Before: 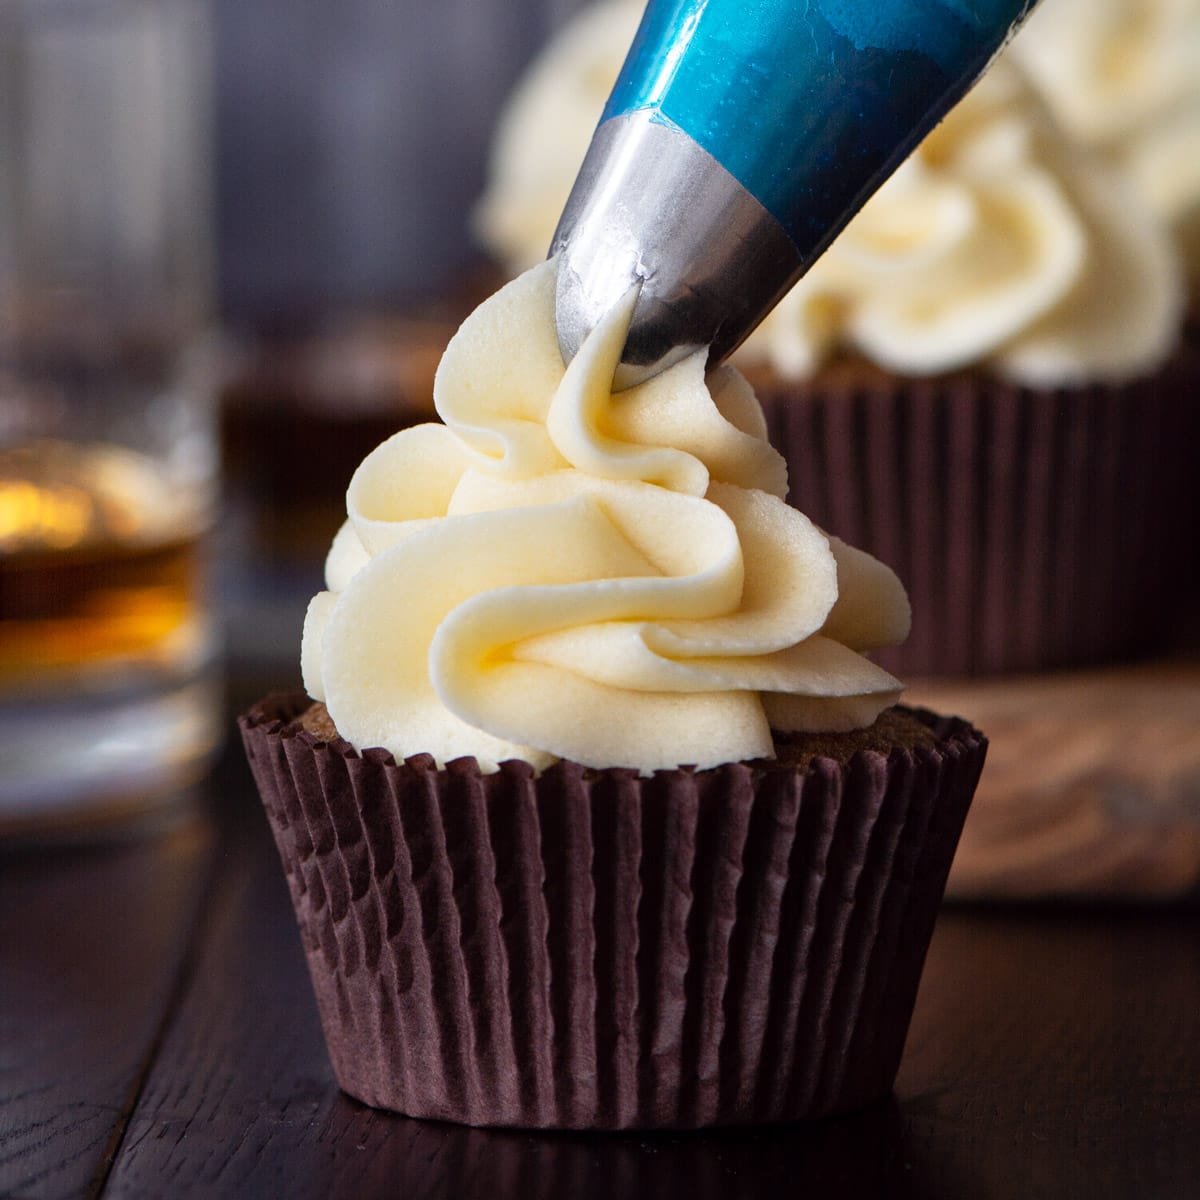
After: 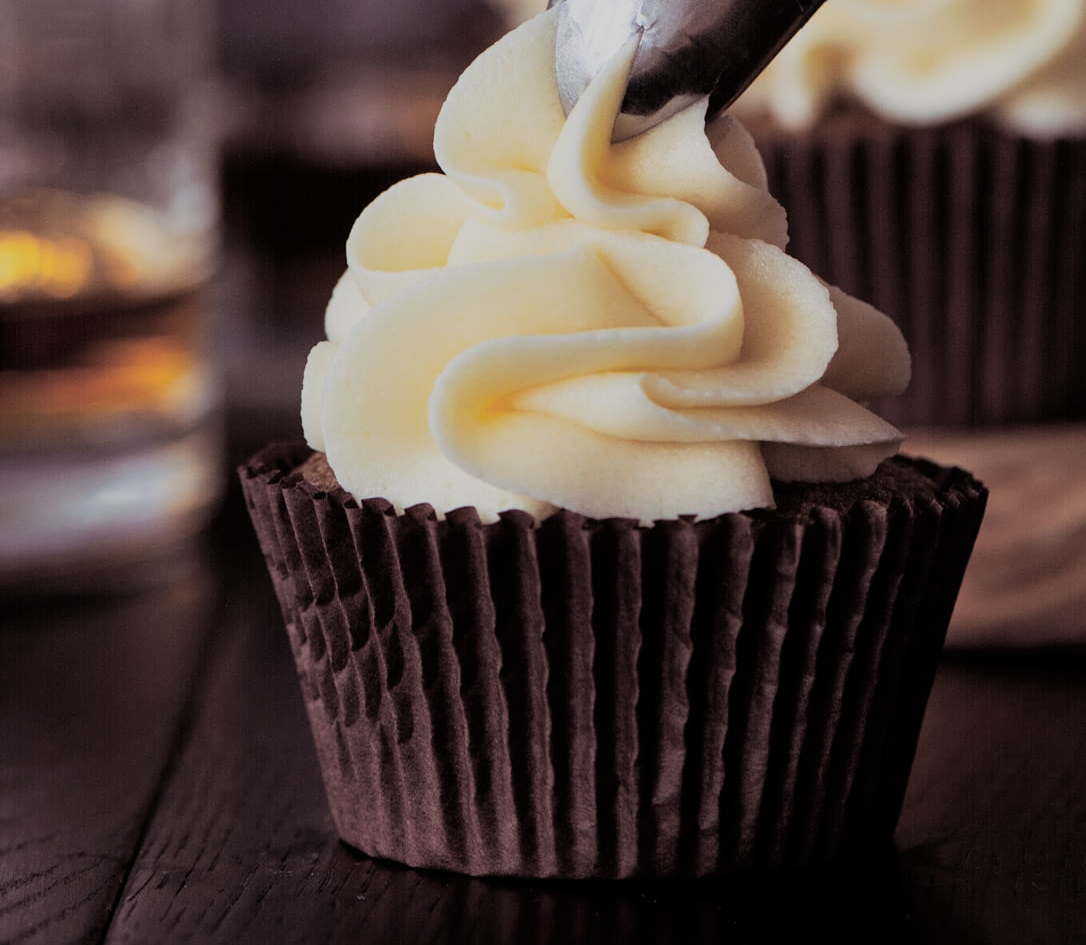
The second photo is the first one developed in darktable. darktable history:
crop: top 20.916%, right 9.437%, bottom 0.316%
split-toning: shadows › saturation 0.24, highlights › hue 54°, highlights › saturation 0.24
filmic rgb: black relative exposure -16 EV, white relative exposure 6.92 EV, hardness 4.7
